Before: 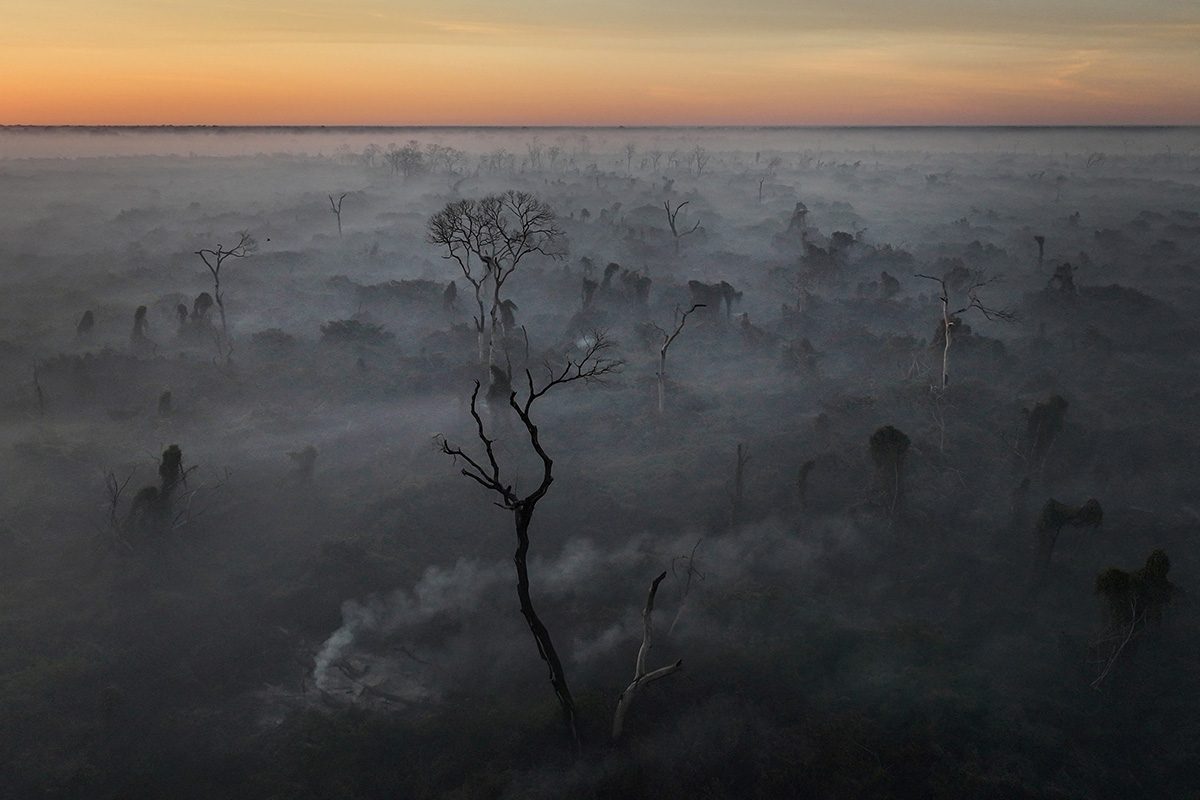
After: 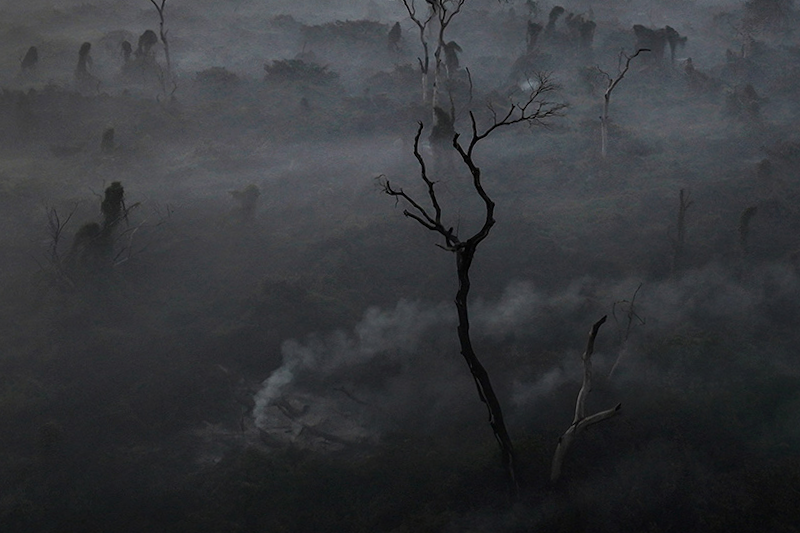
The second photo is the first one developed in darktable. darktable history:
graduated density: rotation -180°, offset 27.42
crop and rotate: angle -0.82°, left 3.85%, top 31.828%, right 27.992%
